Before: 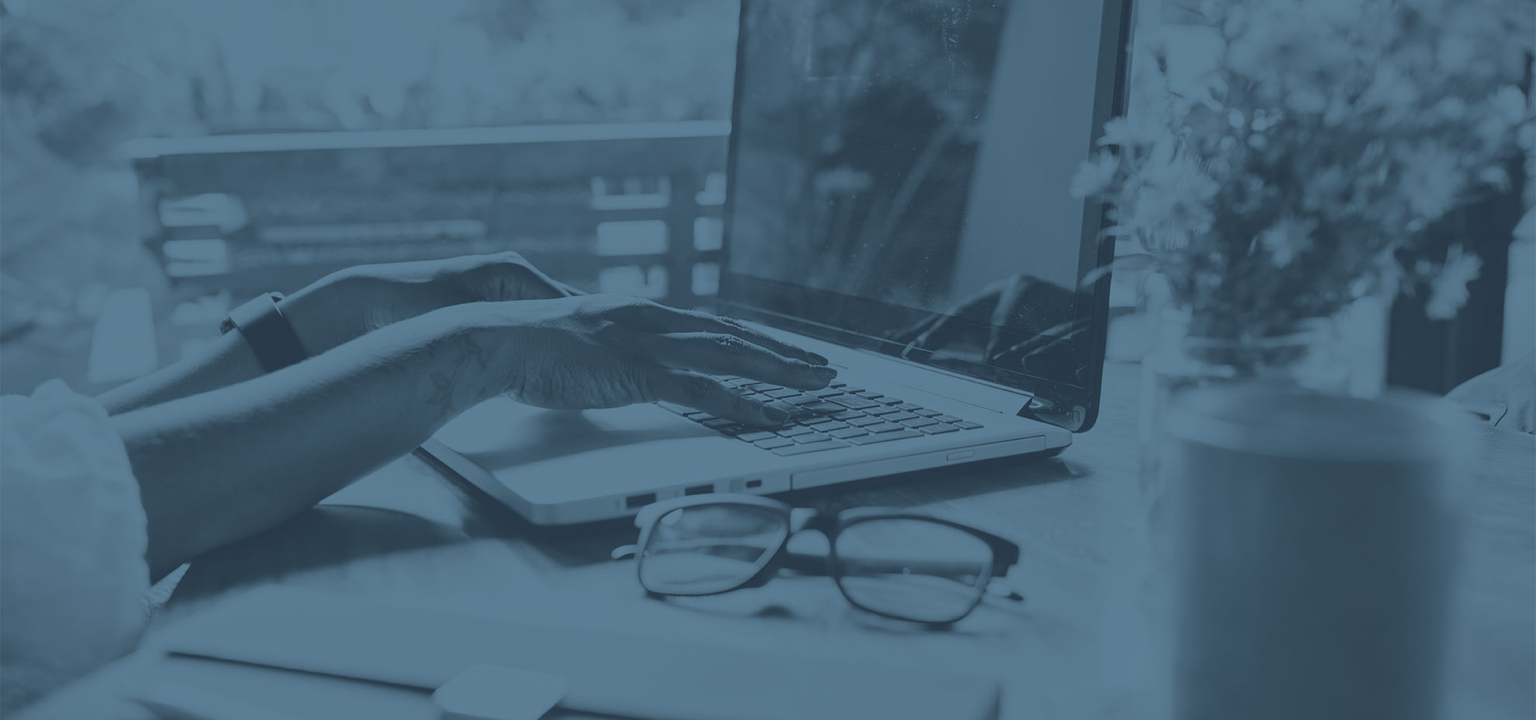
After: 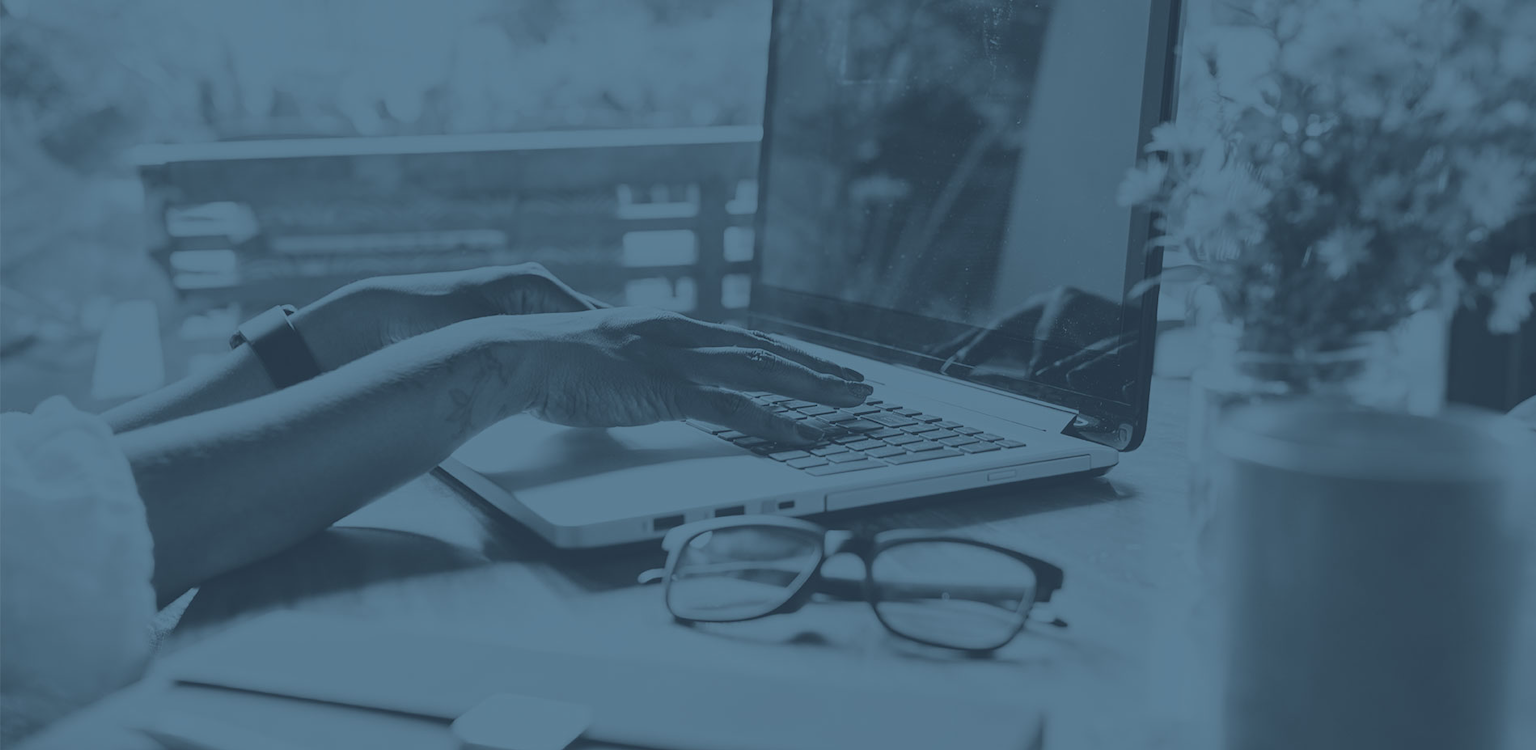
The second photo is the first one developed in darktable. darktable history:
color zones: curves: ch0 [(0.224, 0.526) (0.75, 0.5)]; ch1 [(0.055, 0.526) (0.224, 0.761) (0.377, 0.526) (0.75, 0.5)]
crop: right 4.126%, bottom 0.031%
